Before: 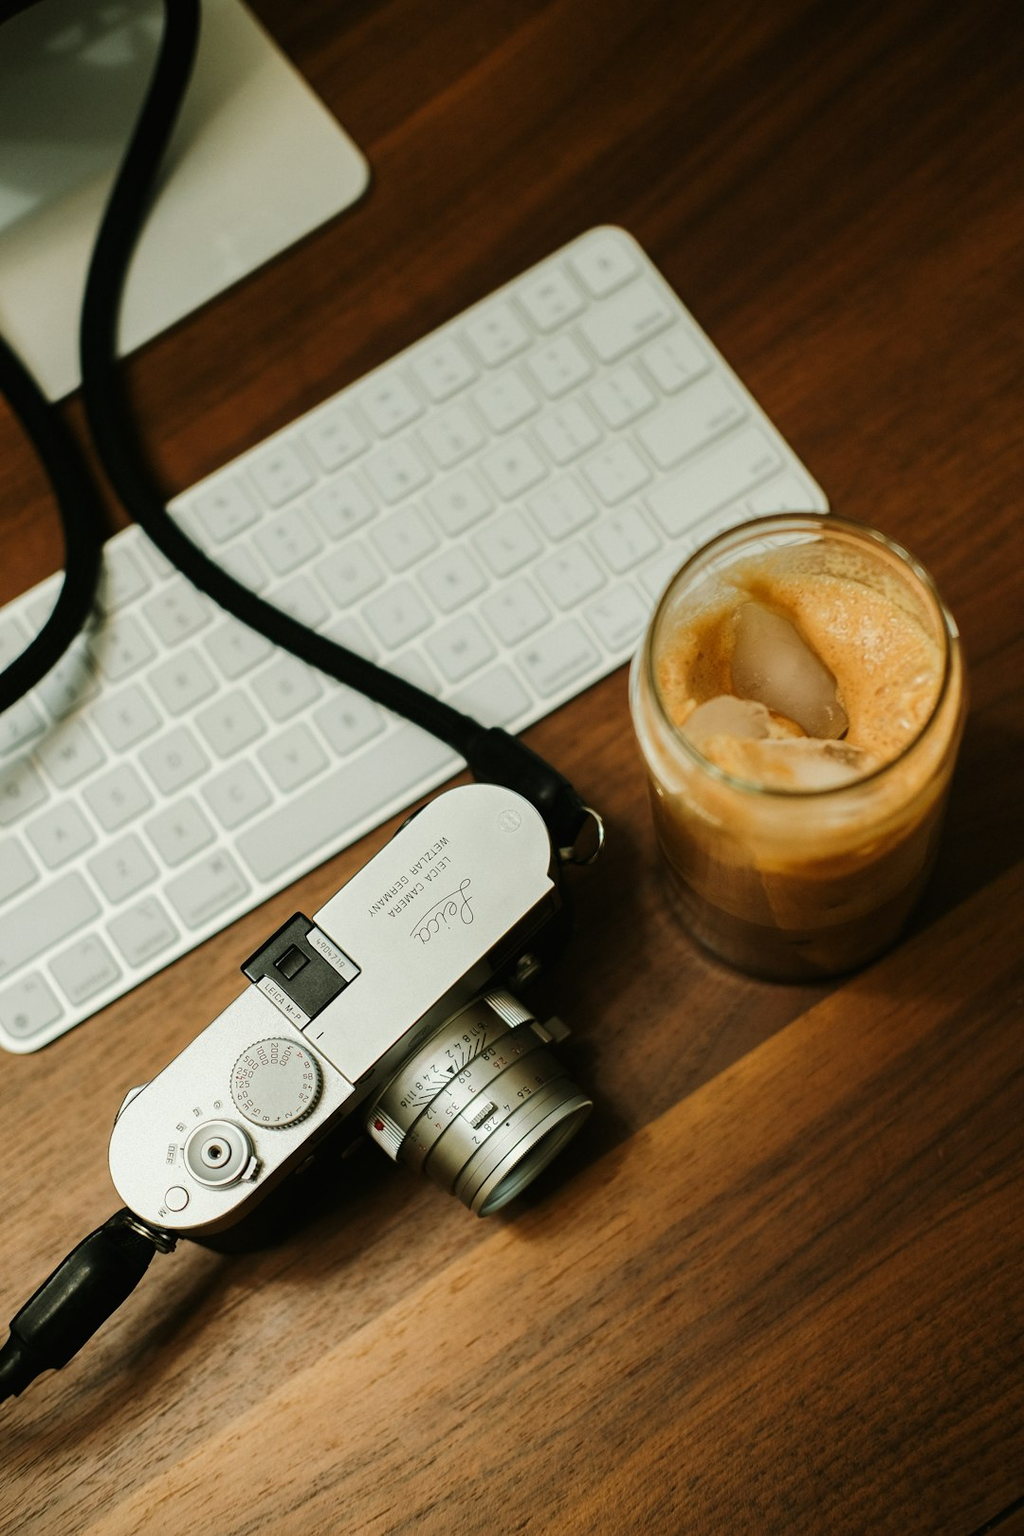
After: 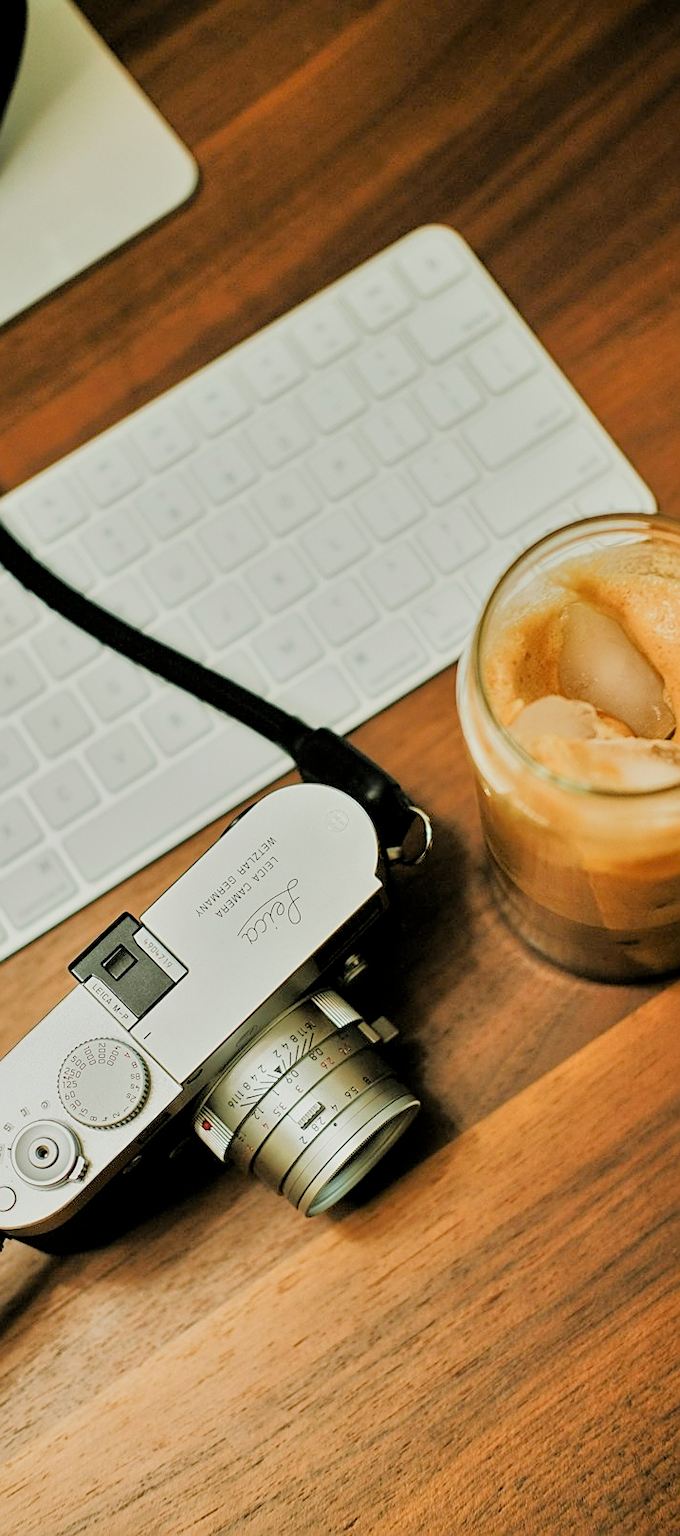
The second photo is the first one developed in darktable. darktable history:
sharpen: on, module defaults
crop: left 16.899%, right 16.556%
tone equalizer: -8 EV 2 EV, -7 EV 2 EV, -6 EV 2 EV, -5 EV 2 EV, -4 EV 2 EV, -3 EV 1.5 EV, -2 EV 1 EV, -1 EV 0.5 EV
filmic rgb: black relative exposure -7.65 EV, white relative exposure 4.56 EV, hardness 3.61
rgb levels: levels [[0.01, 0.419, 0.839], [0, 0.5, 1], [0, 0.5, 1]]
